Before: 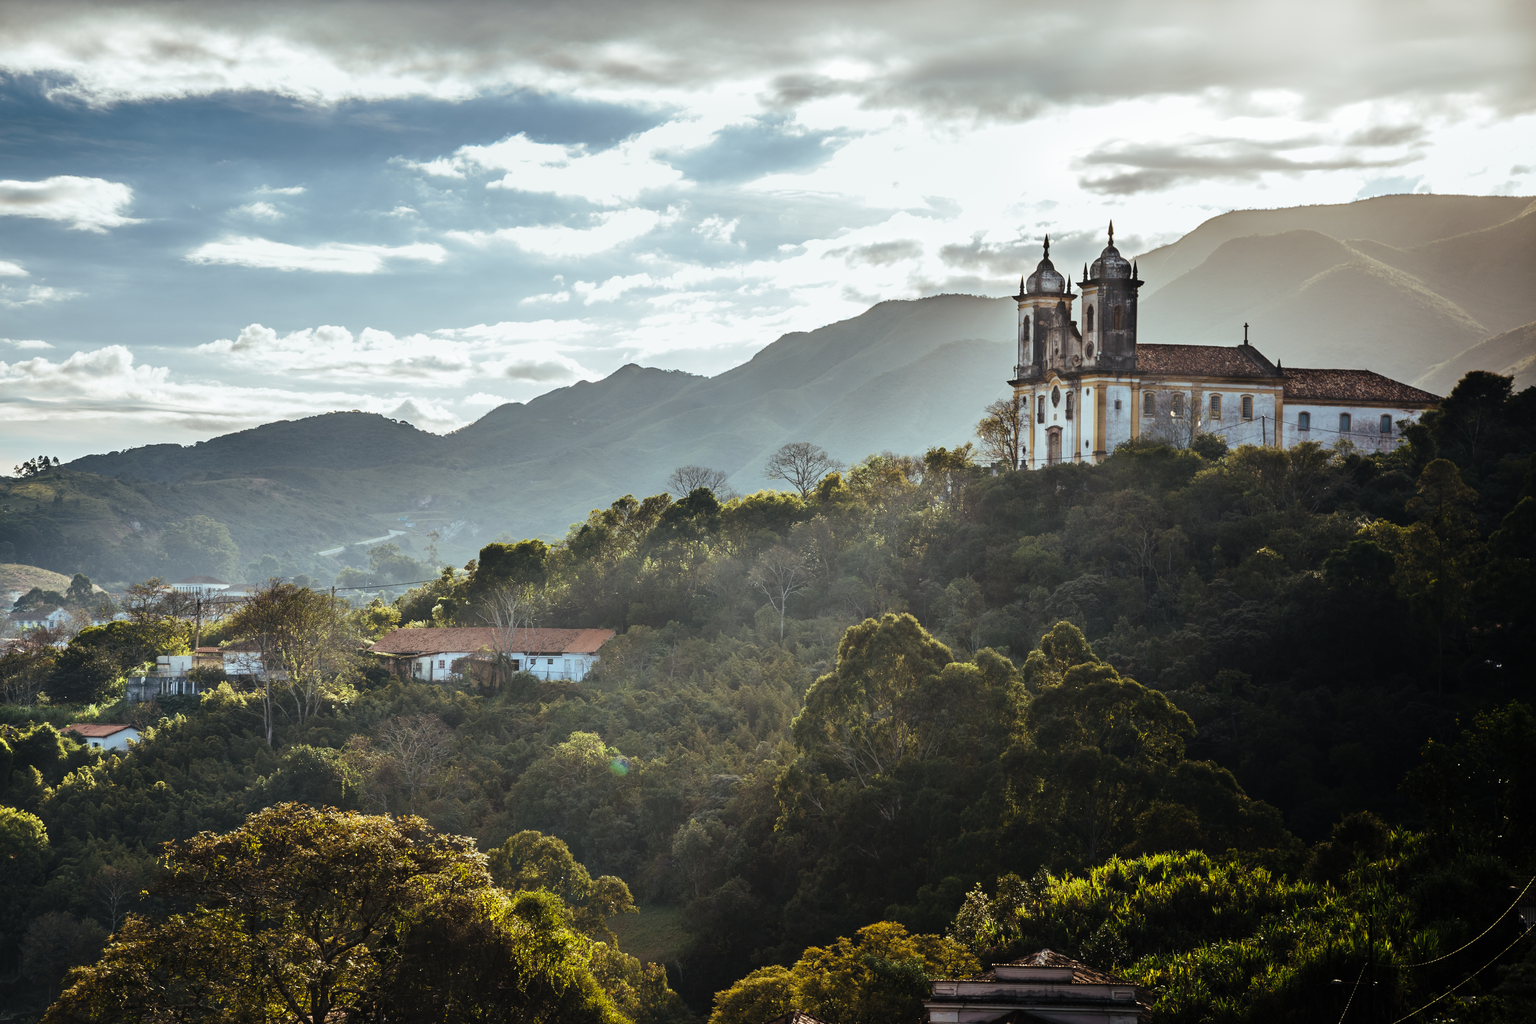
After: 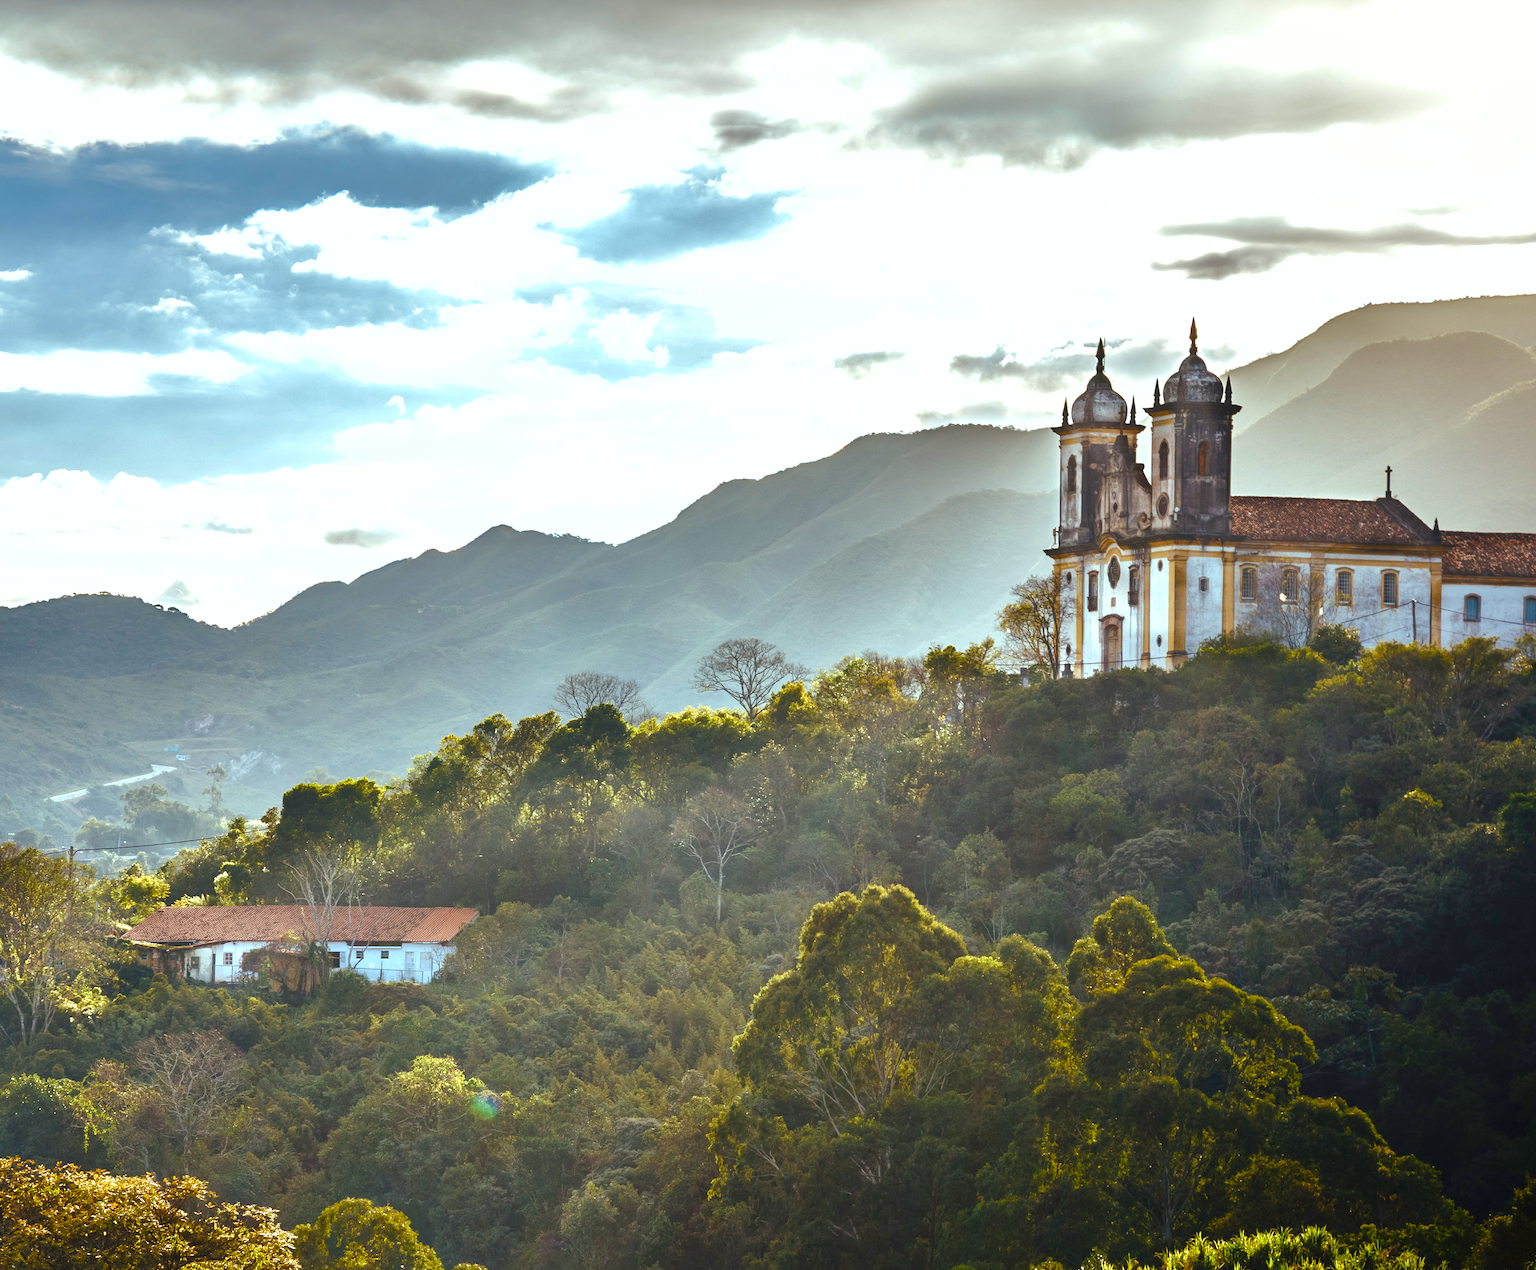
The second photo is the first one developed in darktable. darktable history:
color balance rgb: linear chroma grading › shadows -2.2%, linear chroma grading › highlights -15%, linear chroma grading › global chroma -10%, linear chroma grading › mid-tones -10%, perceptual saturation grading › global saturation 45%, perceptual saturation grading › highlights -50%, perceptual saturation grading › shadows 30%, perceptual brilliance grading › global brilliance 18%, global vibrance 45%
crop: left 18.479%, right 12.2%, bottom 13.971%
shadows and highlights: on, module defaults
